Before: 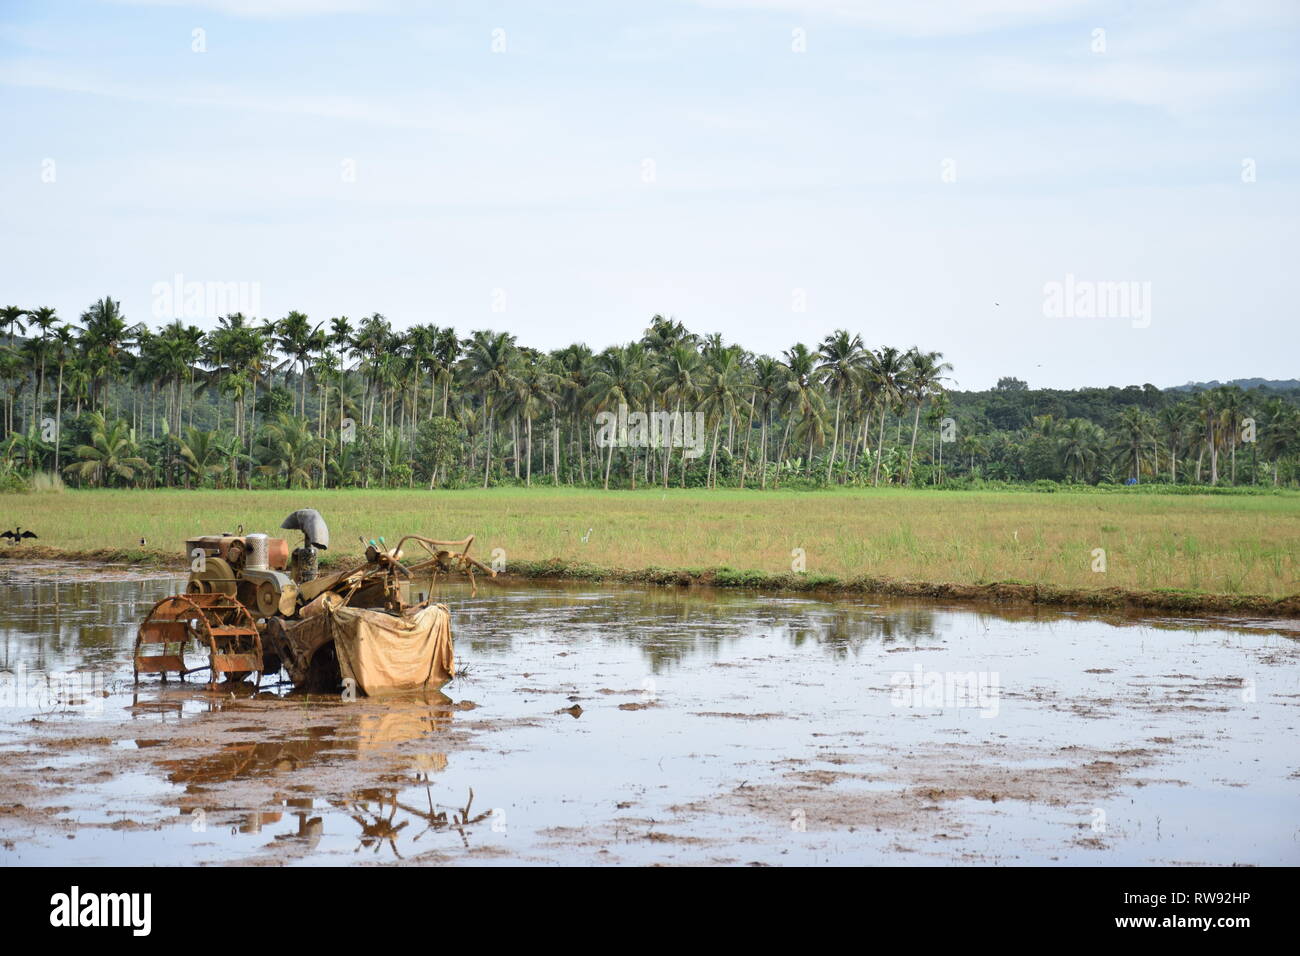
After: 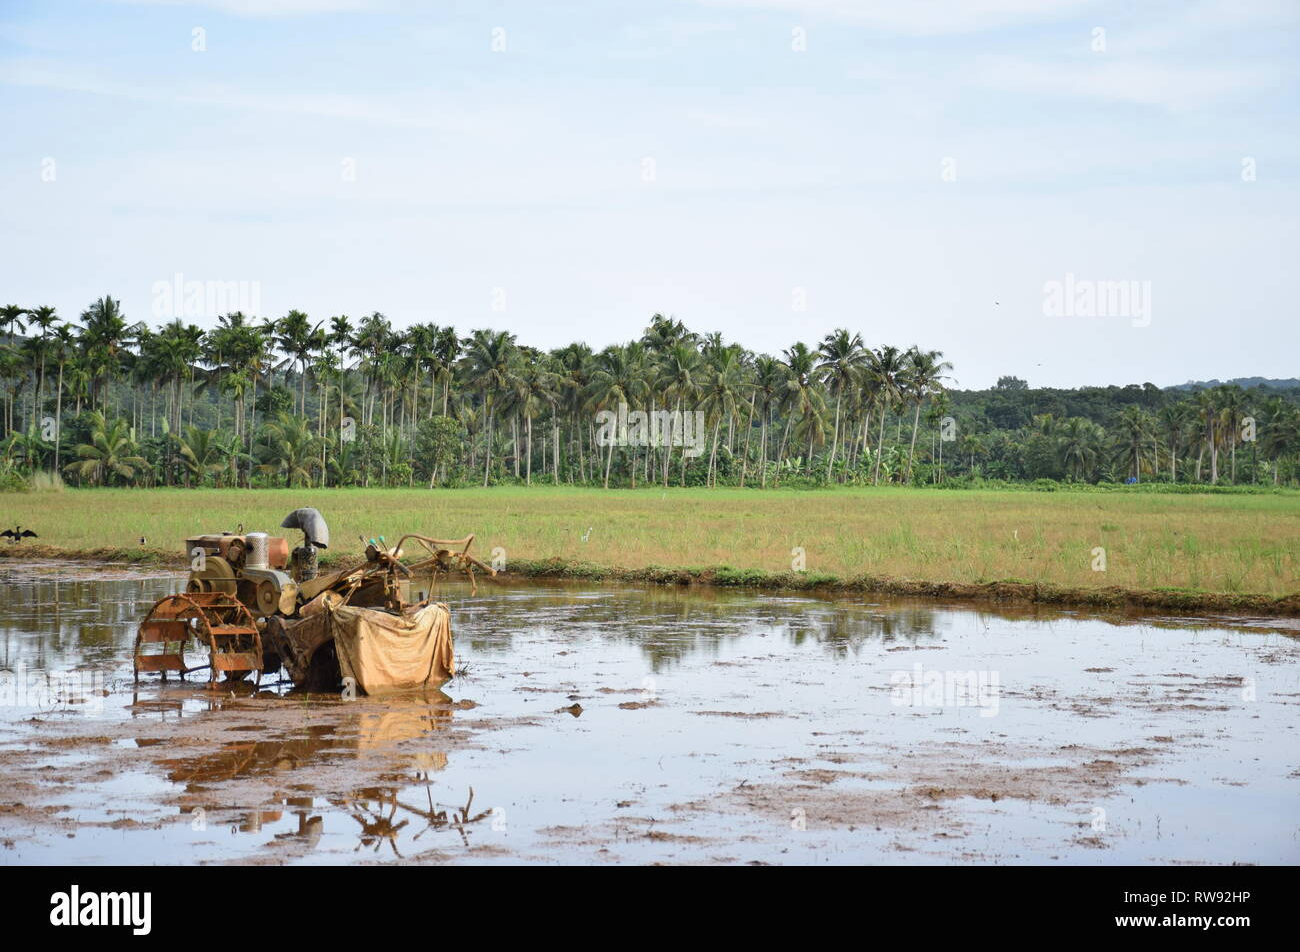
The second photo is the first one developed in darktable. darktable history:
crop: top 0.164%, bottom 0.159%
contrast brightness saturation: contrast -0.012, brightness -0.014, saturation 0.03
